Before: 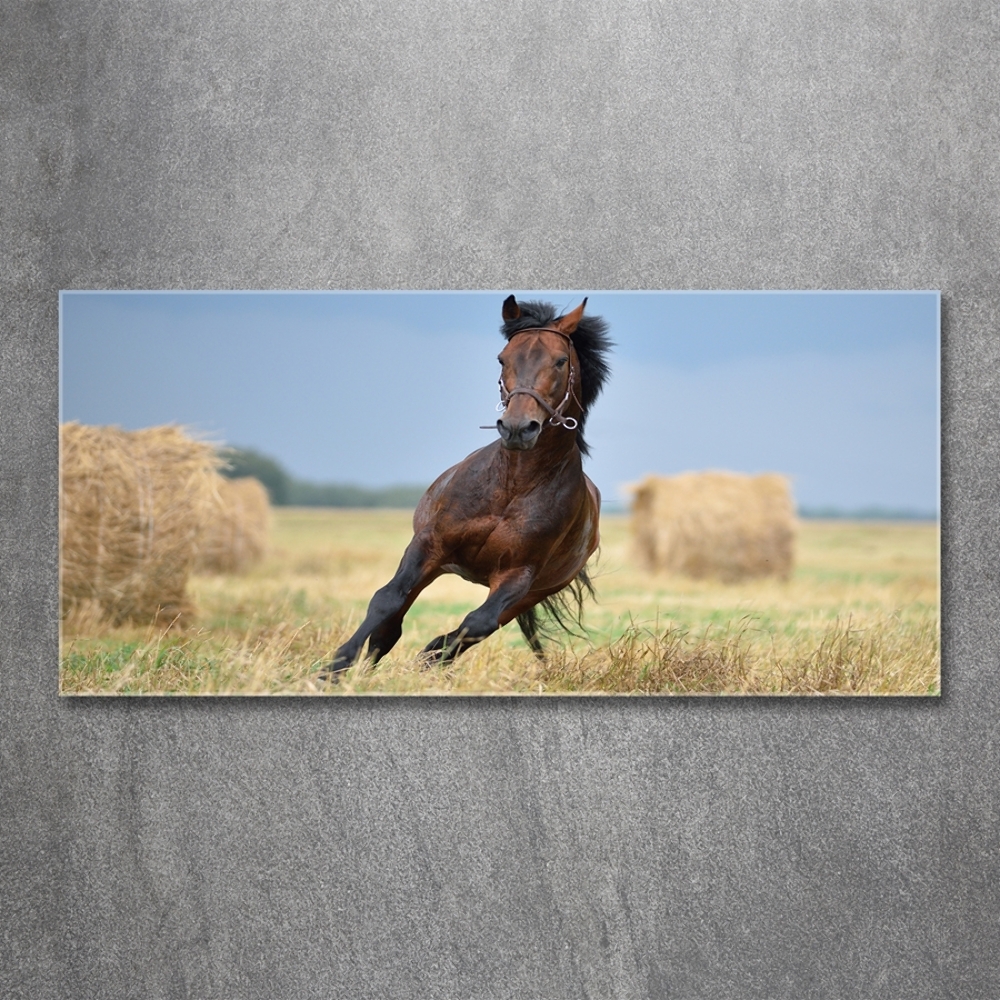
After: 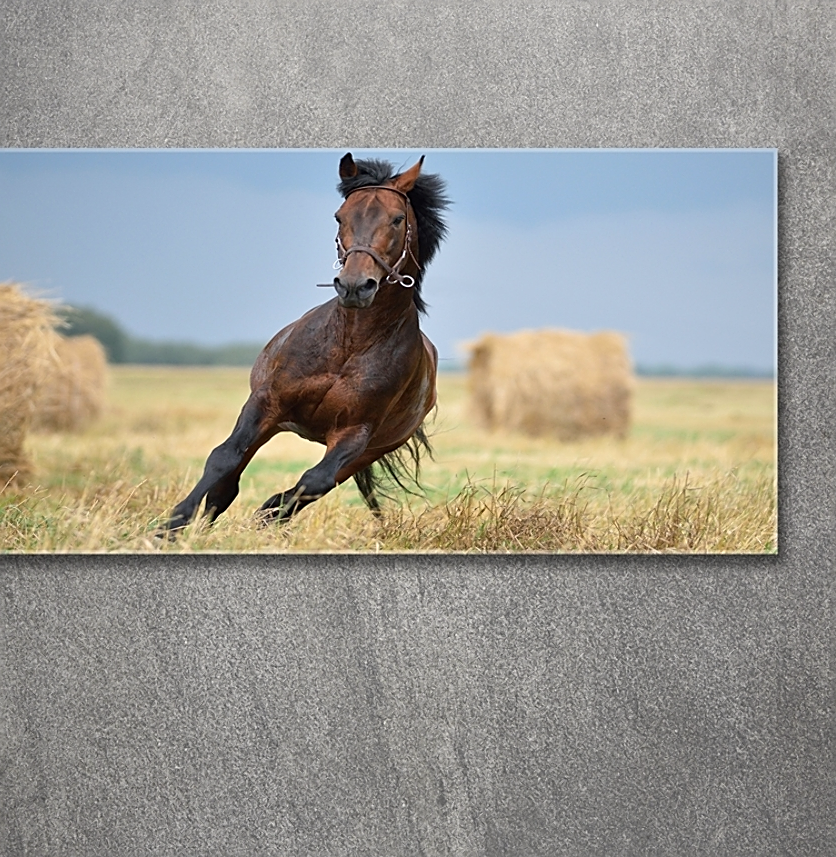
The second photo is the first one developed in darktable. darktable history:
white balance: red 1.009, blue 0.985
crop: left 16.315%, top 14.246%
sharpen: on, module defaults
